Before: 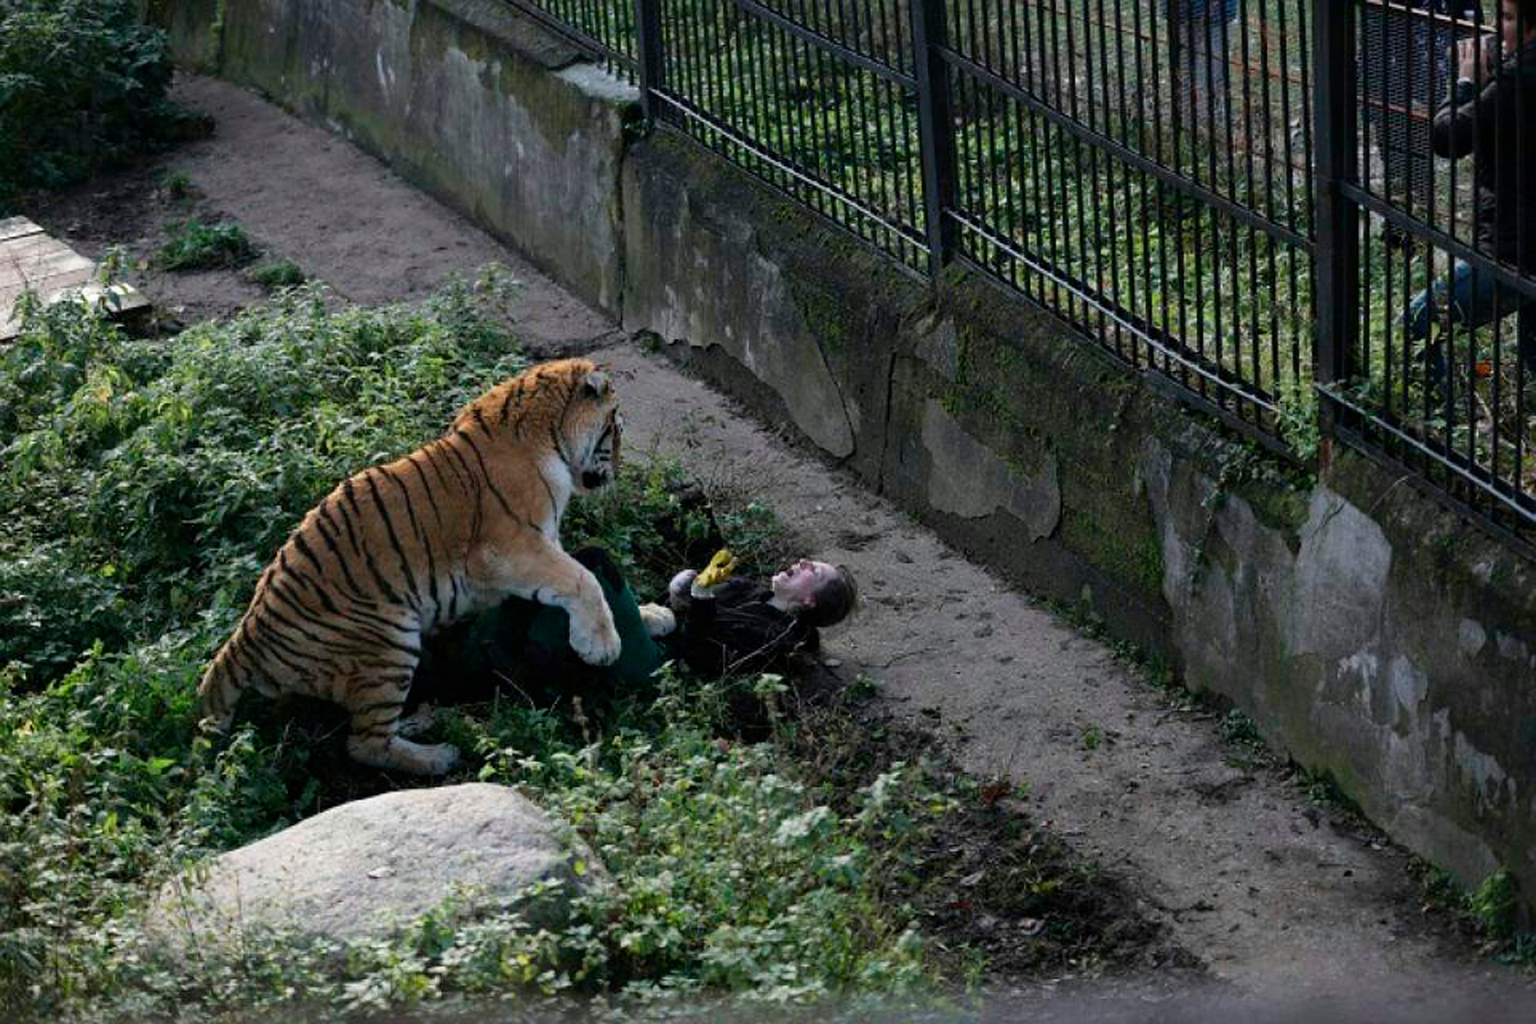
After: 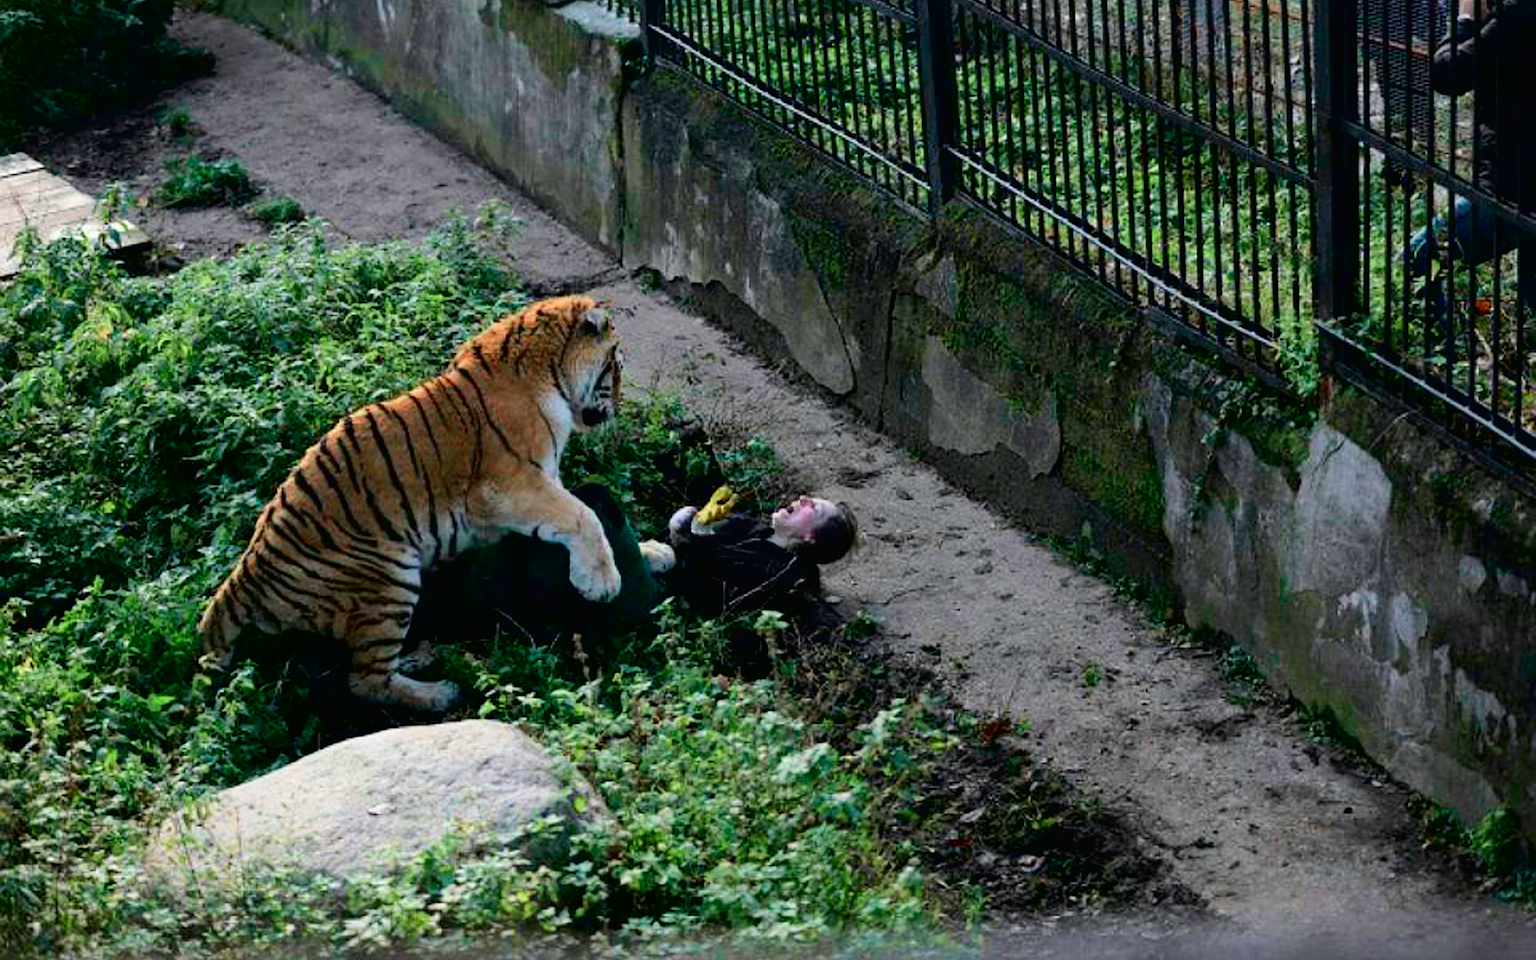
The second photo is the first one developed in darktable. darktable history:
crop and rotate: top 6.25%
tone curve: curves: ch0 [(0, 0.013) (0.054, 0.018) (0.205, 0.197) (0.289, 0.309) (0.382, 0.437) (0.475, 0.552) (0.666, 0.743) (0.791, 0.85) (1, 0.998)]; ch1 [(0, 0) (0.394, 0.338) (0.449, 0.404) (0.499, 0.498) (0.526, 0.528) (0.543, 0.564) (0.589, 0.633) (0.66, 0.687) (0.783, 0.804) (1, 1)]; ch2 [(0, 0) (0.304, 0.31) (0.403, 0.399) (0.441, 0.421) (0.474, 0.466) (0.498, 0.496) (0.524, 0.538) (0.555, 0.584) (0.633, 0.665) (0.7, 0.711) (1, 1)], color space Lab, independent channels, preserve colors none
